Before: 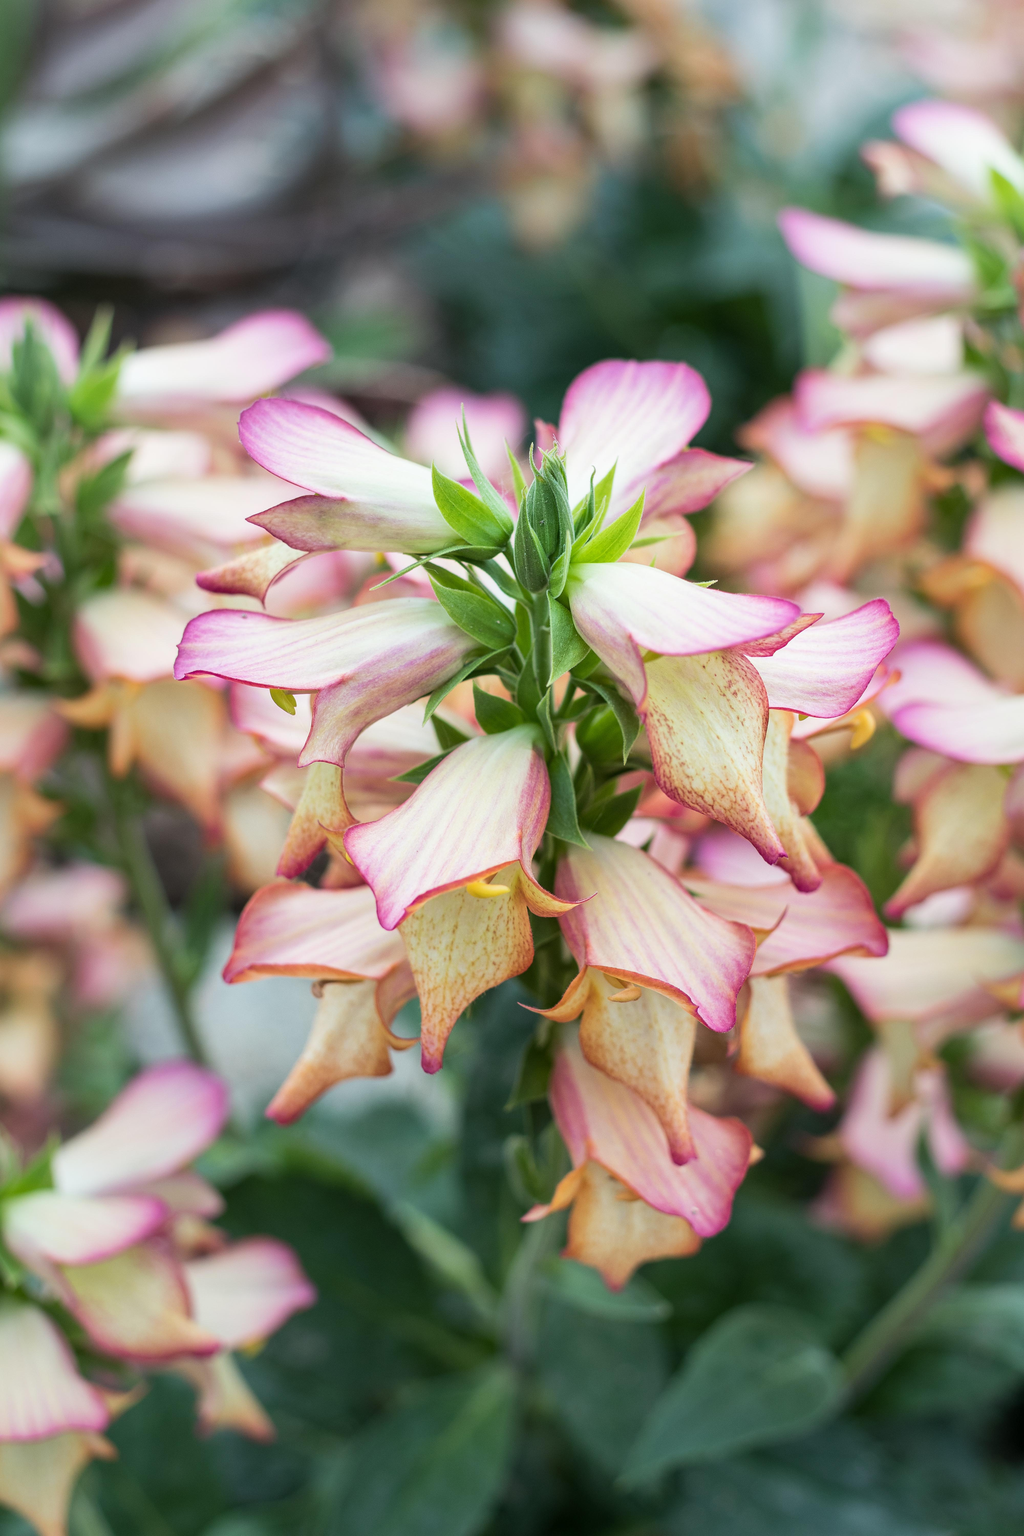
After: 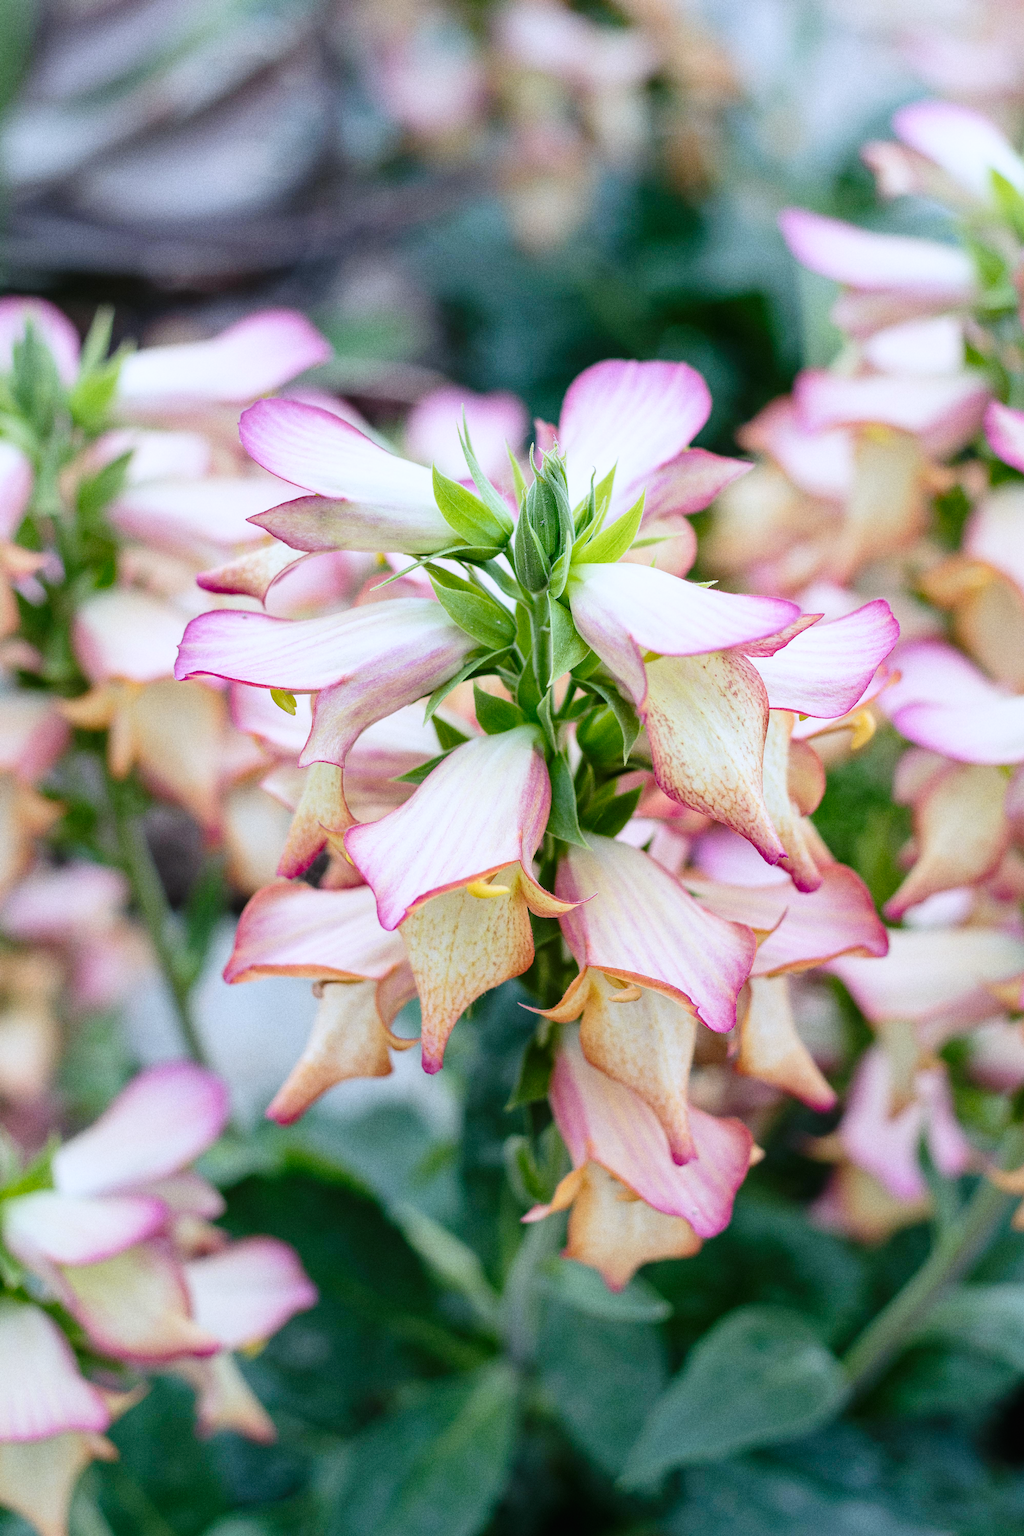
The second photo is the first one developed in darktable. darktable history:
white balance: red 0.967, blue 1.119, emerald 0.756
tone curve: curves: ch0 [(0, 0) (0.003, 0.01) (0.011, 0.01) (0.025, 0.011) (0.044, 0.019) (0.069, 0.032) (0.1, 0.054) (0.136, 0.088) (0.177, 0.138) (0.224, 0.214) (0.277, 0.297) (0.335, 0.391) (0.399, 0.469) (0.468, 0.551) (0.543, 0.622) (0.623, 0.699) (0.709, 0.775) (0.801, 0.85) (0.898, 0.929) (1, 1)], preserve colors none
grain: on, module defaults
